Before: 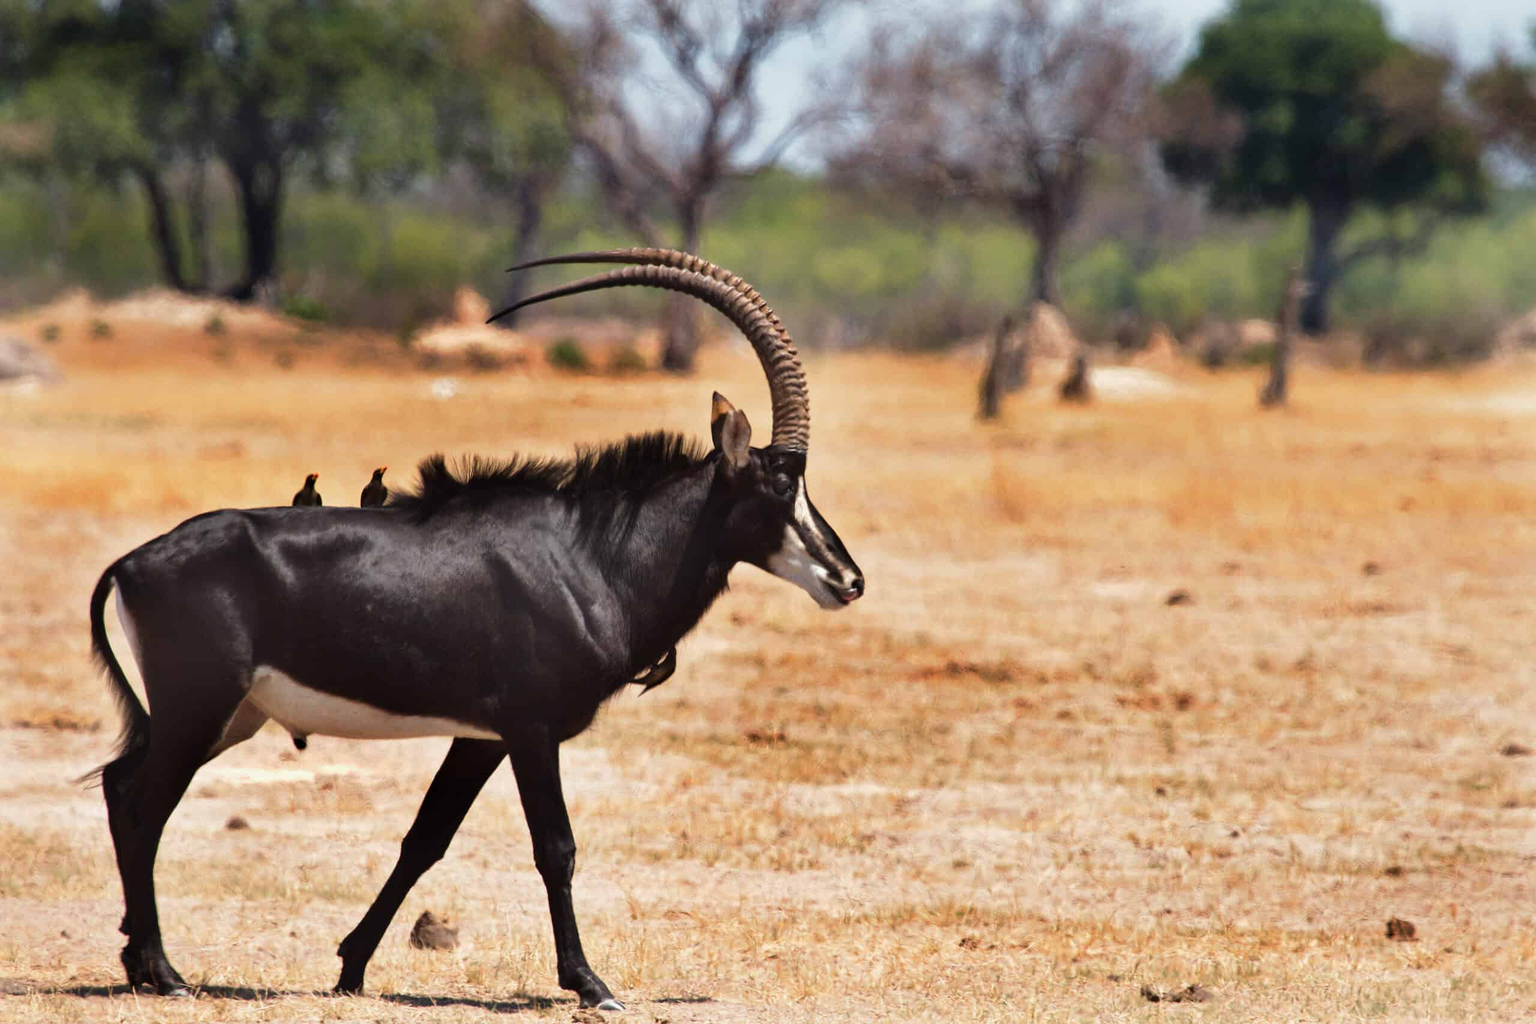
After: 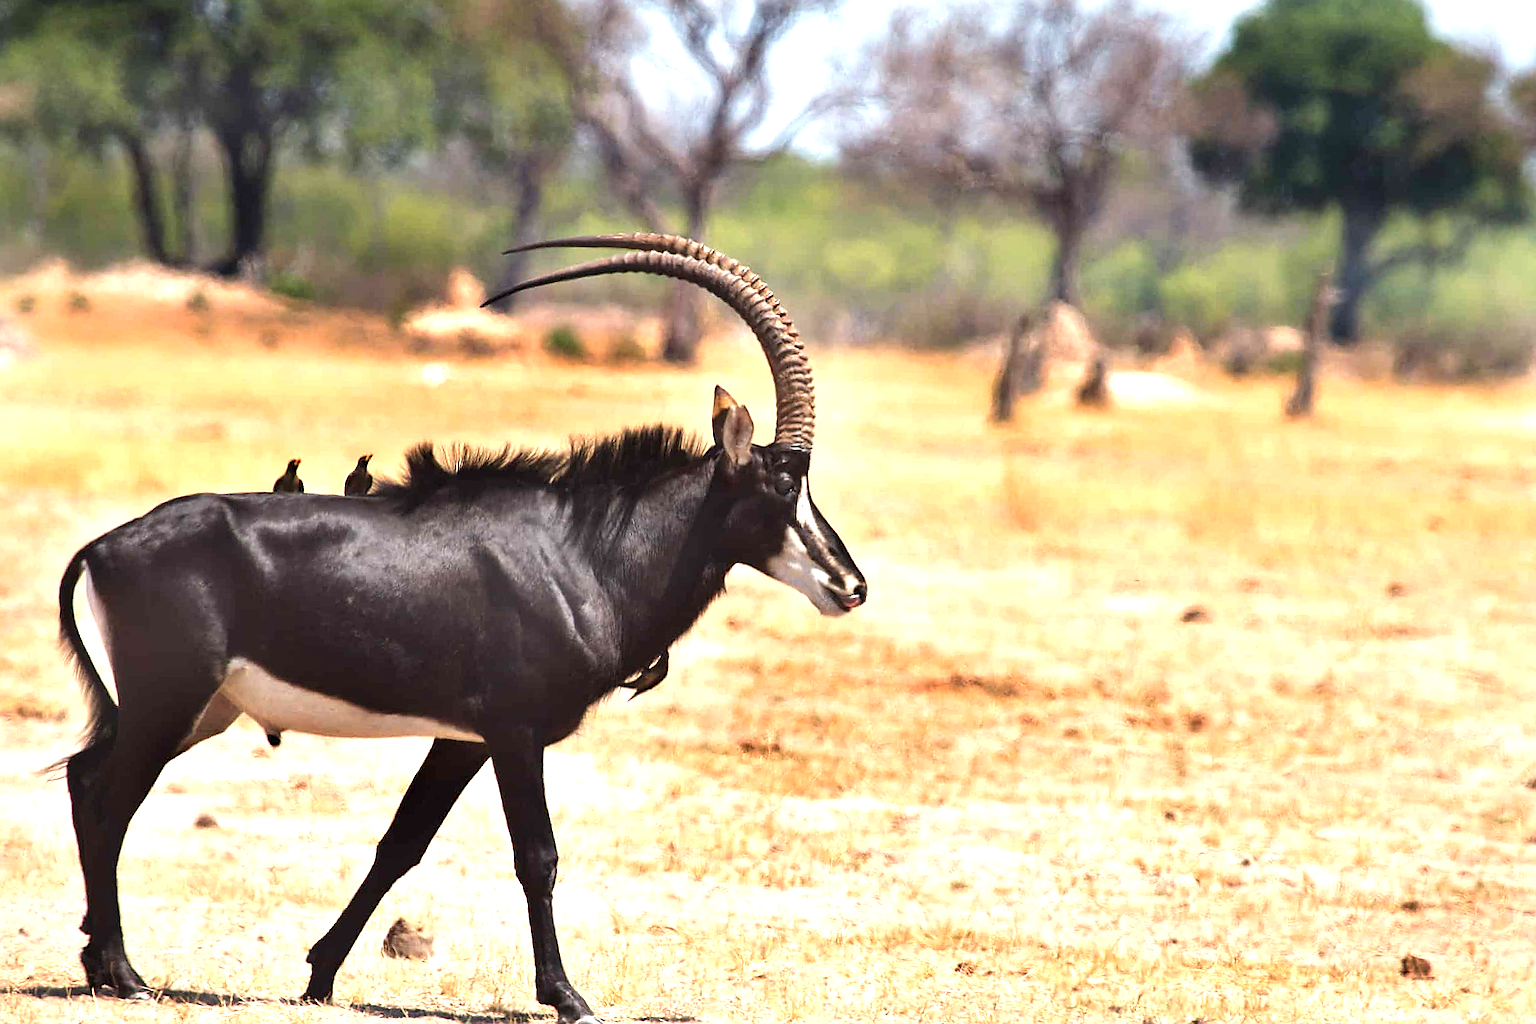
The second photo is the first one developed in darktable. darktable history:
sharpen: radius 1.377, amount 1.239, threshold 0.773
crop and rotate: angle -1.66°
exposure: black level correction 0, exposure 1.001 EV, compensate highlight preservation false
tone equalizer: on, module defaults
